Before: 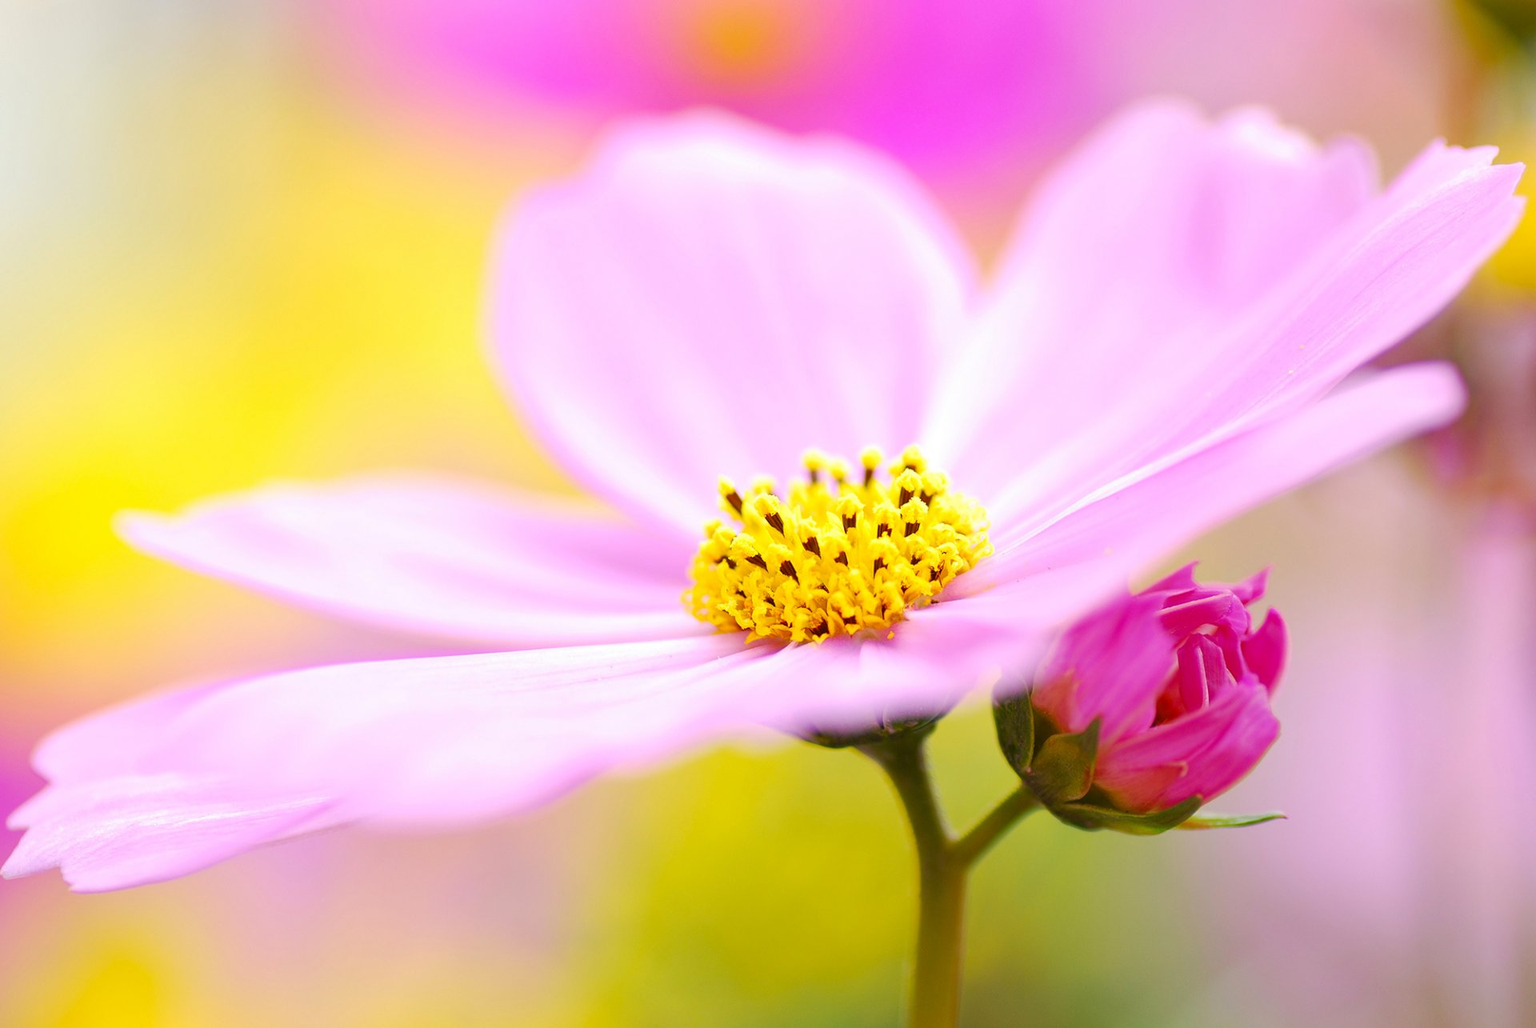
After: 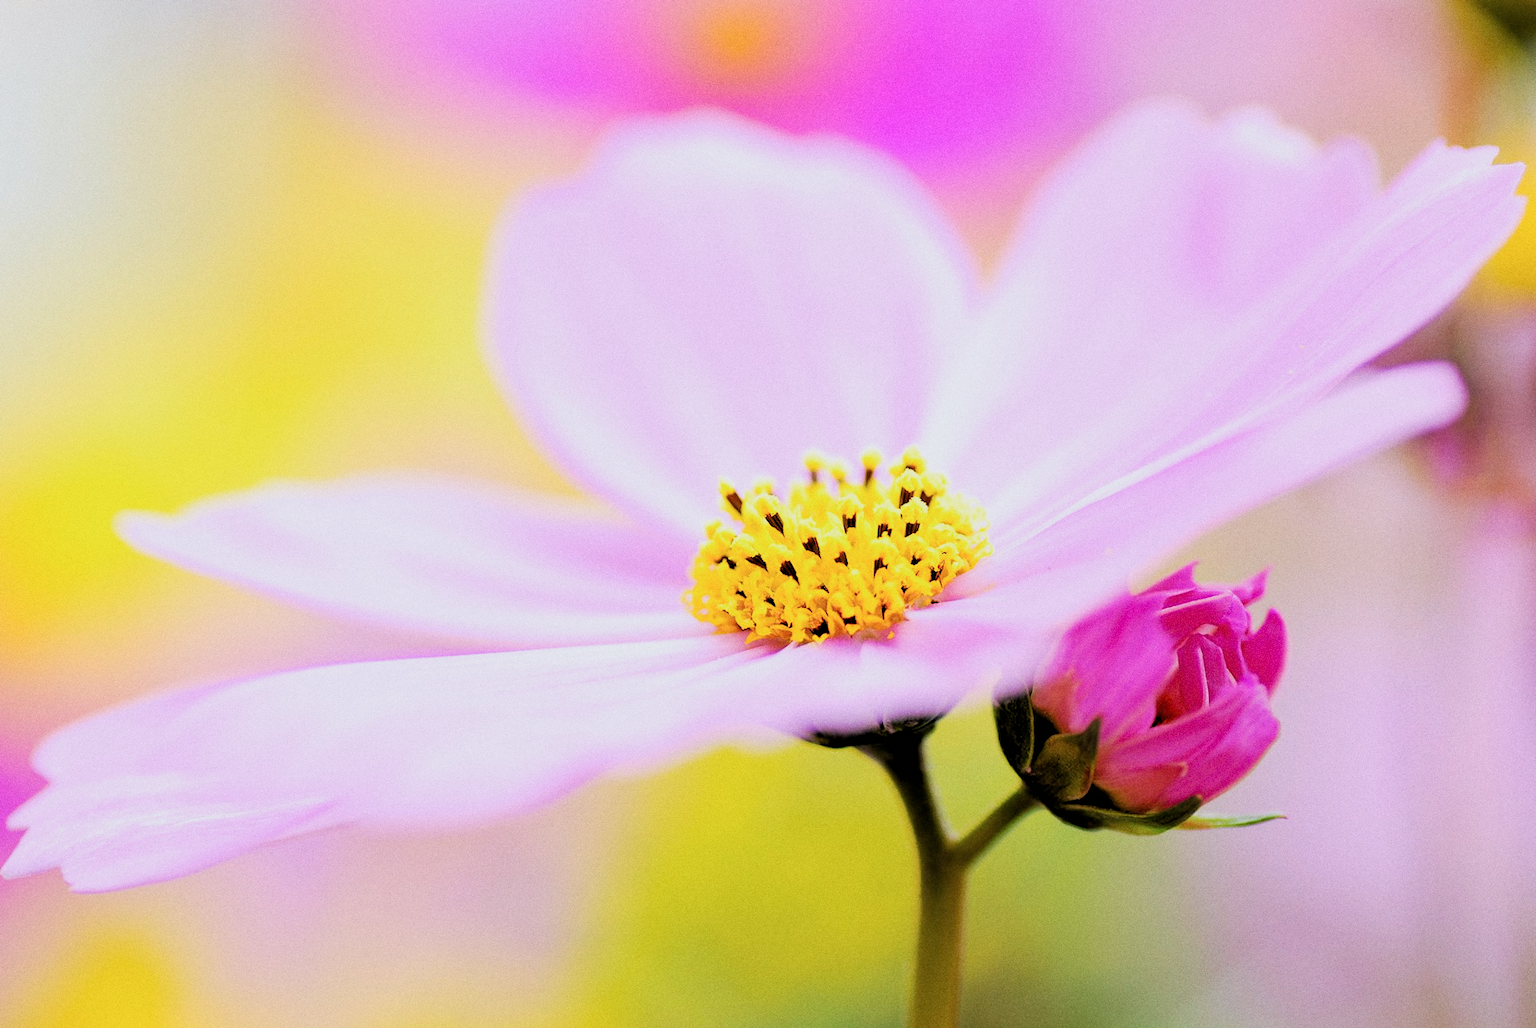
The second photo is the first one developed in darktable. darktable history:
filmic rgb: black relative exposure -5 EV, hardness 2.88, contrast 1.3, highlights saturation mix -30%
grain: coarseness 0.09 ISO
rgb levels: levels [[0.029, 0.461, 0.922], [0, 0.5, 1], [0, 0.5, 1]]
color calibration: illuminant as shot in camera, x 0.358, y 0.373, temperature 4628.91 K
